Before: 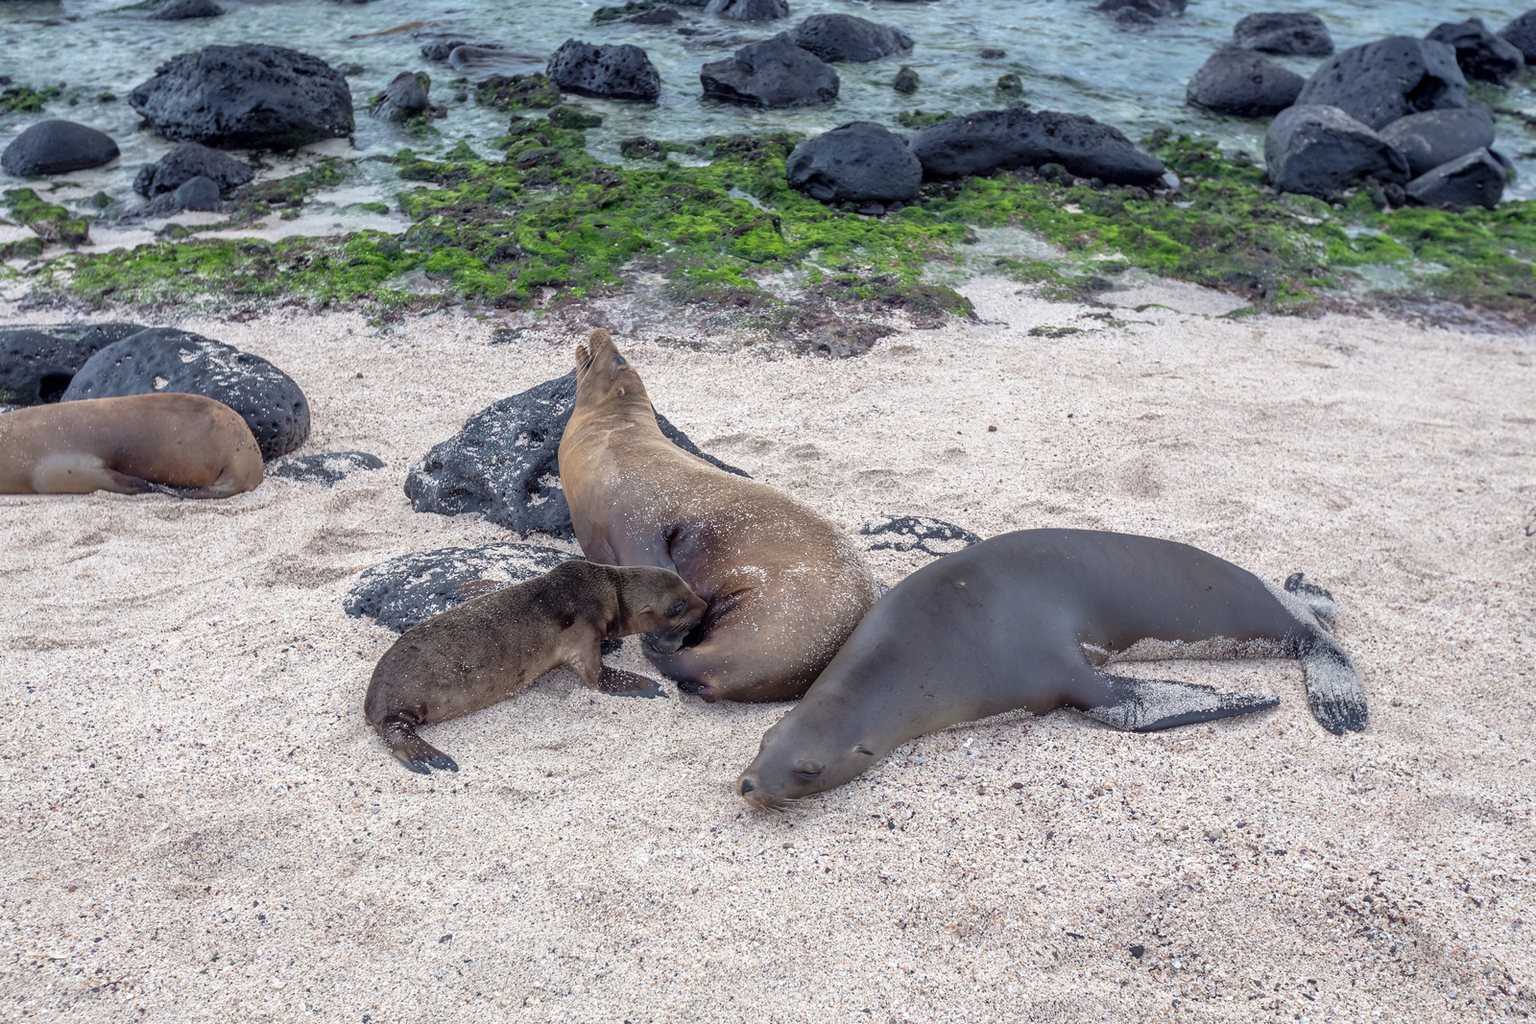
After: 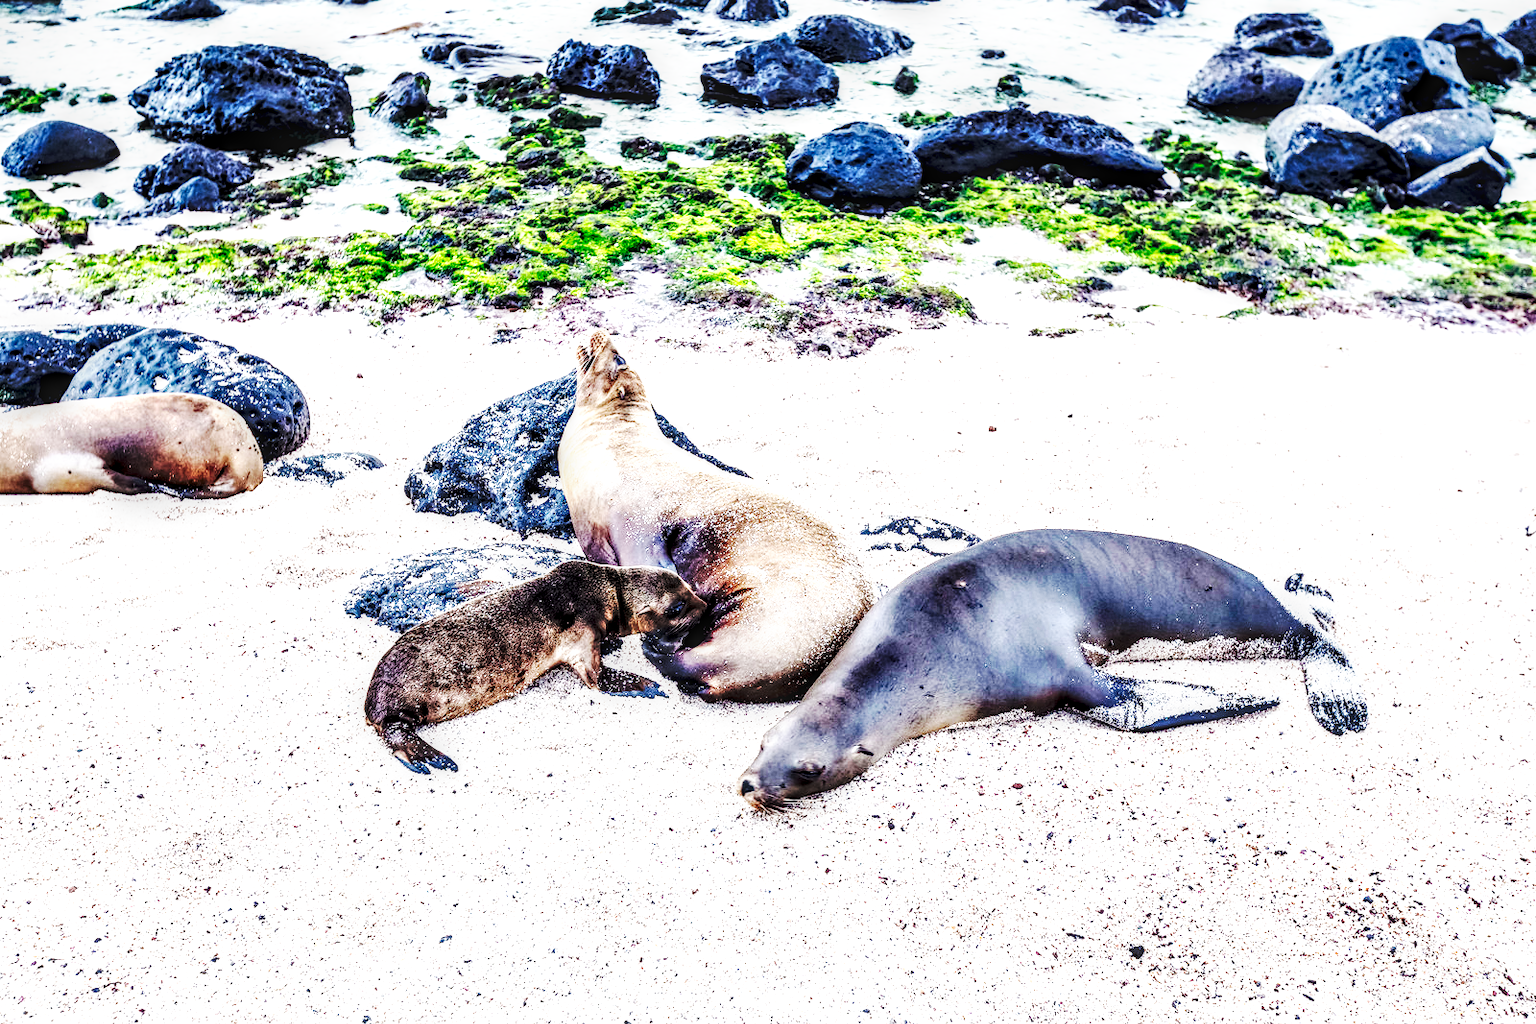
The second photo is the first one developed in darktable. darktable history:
exposure: black level correction 0, exposure 1 EV, compensate highlight preservation false
contrast equalizer: octaves 7, y [[0.6 ×6], [0.55 ×6], [0 ×6], [0 ×6], [0 ×6]]
base curve: curves: ch0 [(0, 0.015) (0.085, 0.116) (0.134, 0.298) (0.19, 0.545) (0.296, 0.764) (0.599, 0.982) (1, 1)], preserve colors none
local contrast: highlights 22%, shadows 70%, detail 170%
